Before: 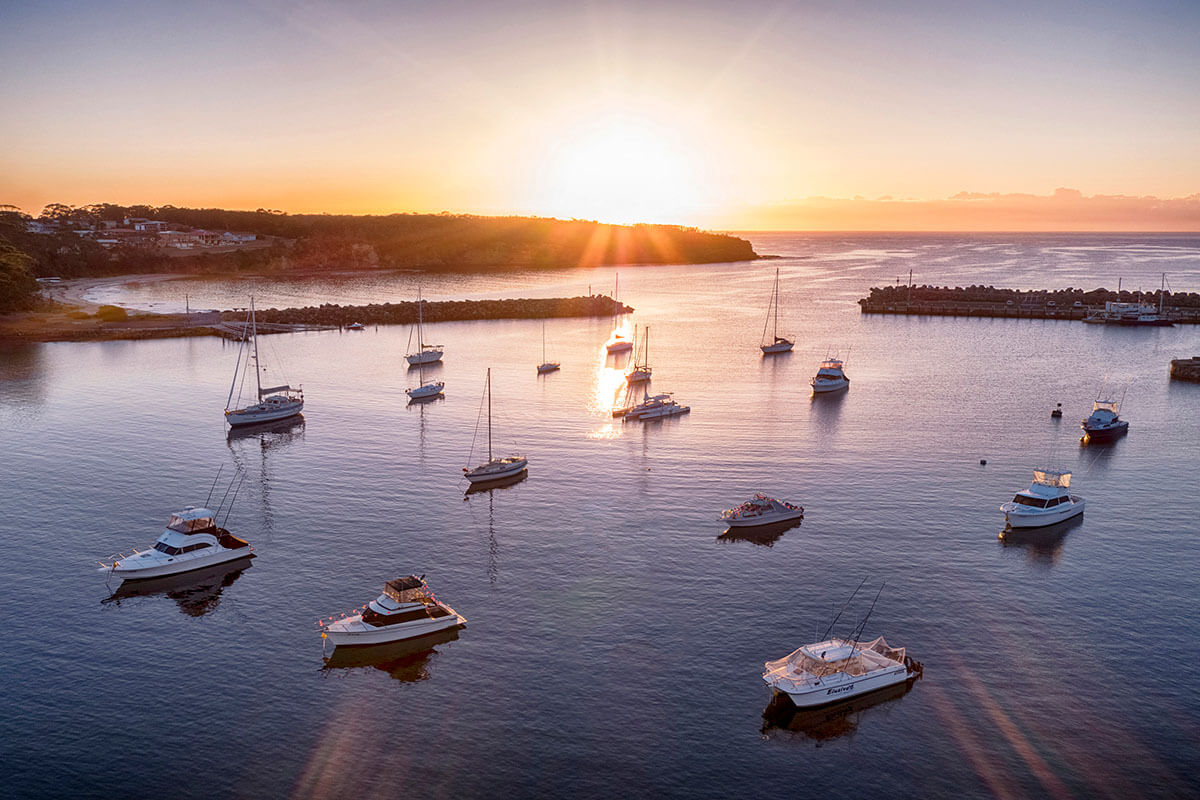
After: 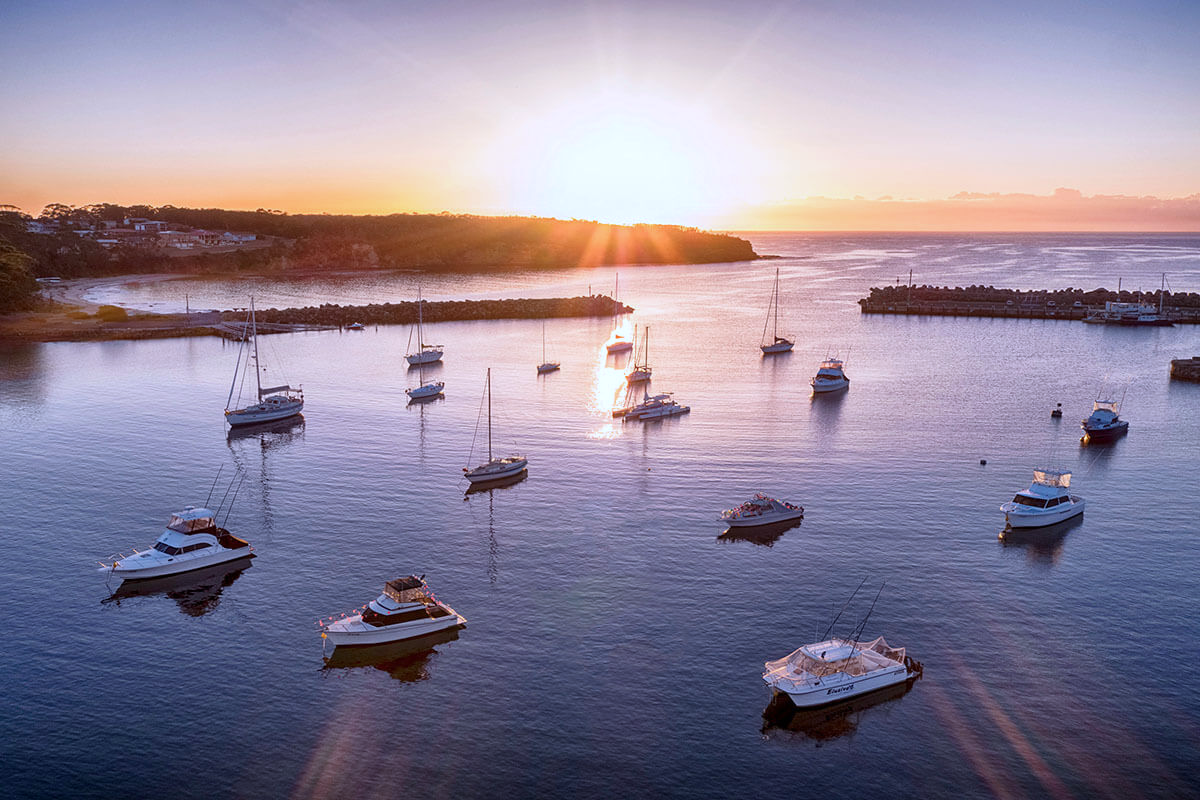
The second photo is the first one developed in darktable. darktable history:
color calibration: illuminant as shot in camera, x 0.37, y 0.382, temperature 4315.66 K
